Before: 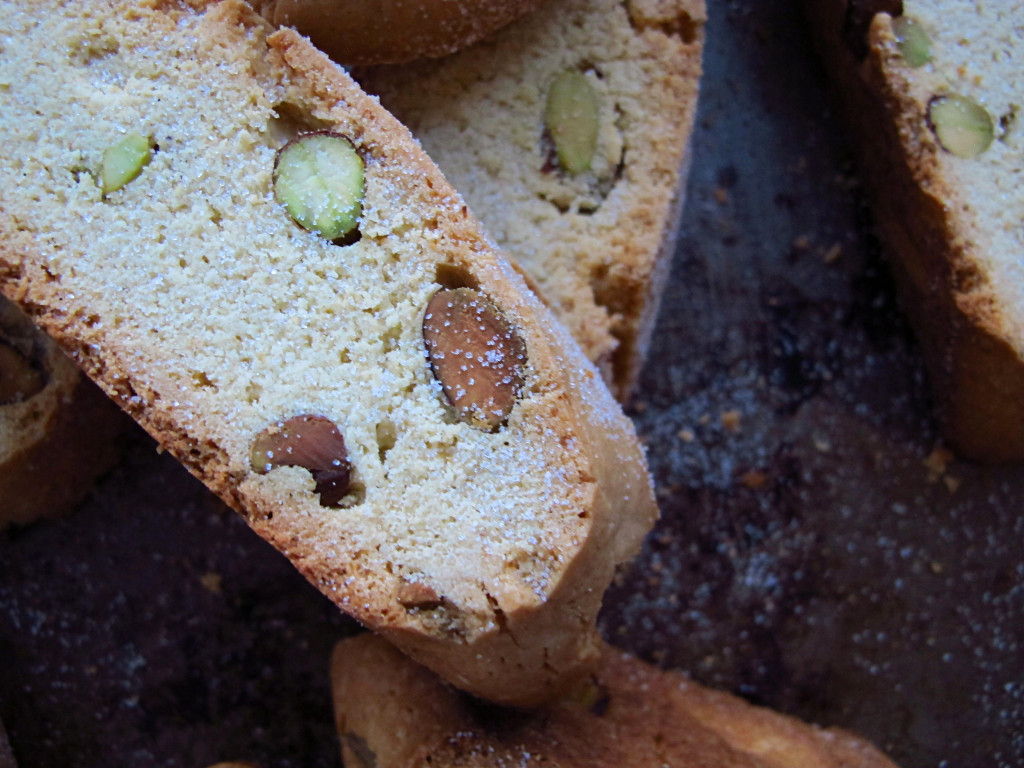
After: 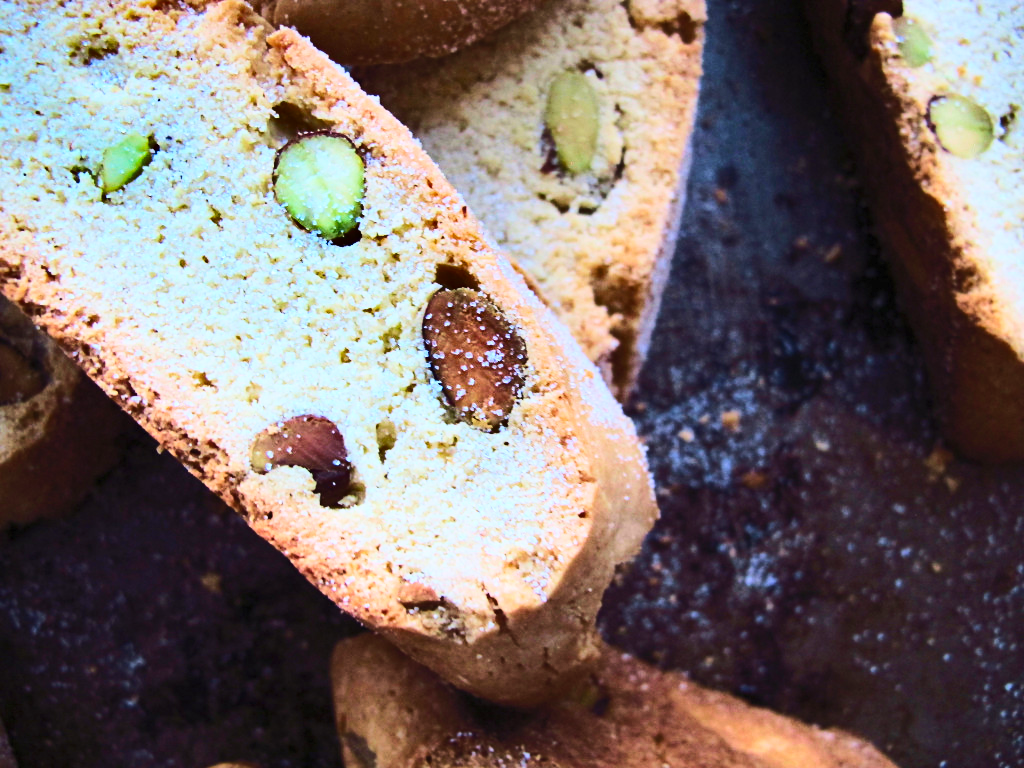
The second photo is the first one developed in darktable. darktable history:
velvia: on, module defaults
local contrast: mode bilateral grid, contrast 100, coarseness 100, detail 89%, midtone range 0.2
contrast brightness saturation: contrast 0.201, brightness 0.154, saturation 0.139
shadows and highlights: shadows 20.95, highlights -81.34, soften with gaussian
base curve: curves: ch0 [(0, 0) (0.032, 0.037) (0.105, 0.228) (0.435, 0.76) (0.856, 0.983) (1, 1)]
